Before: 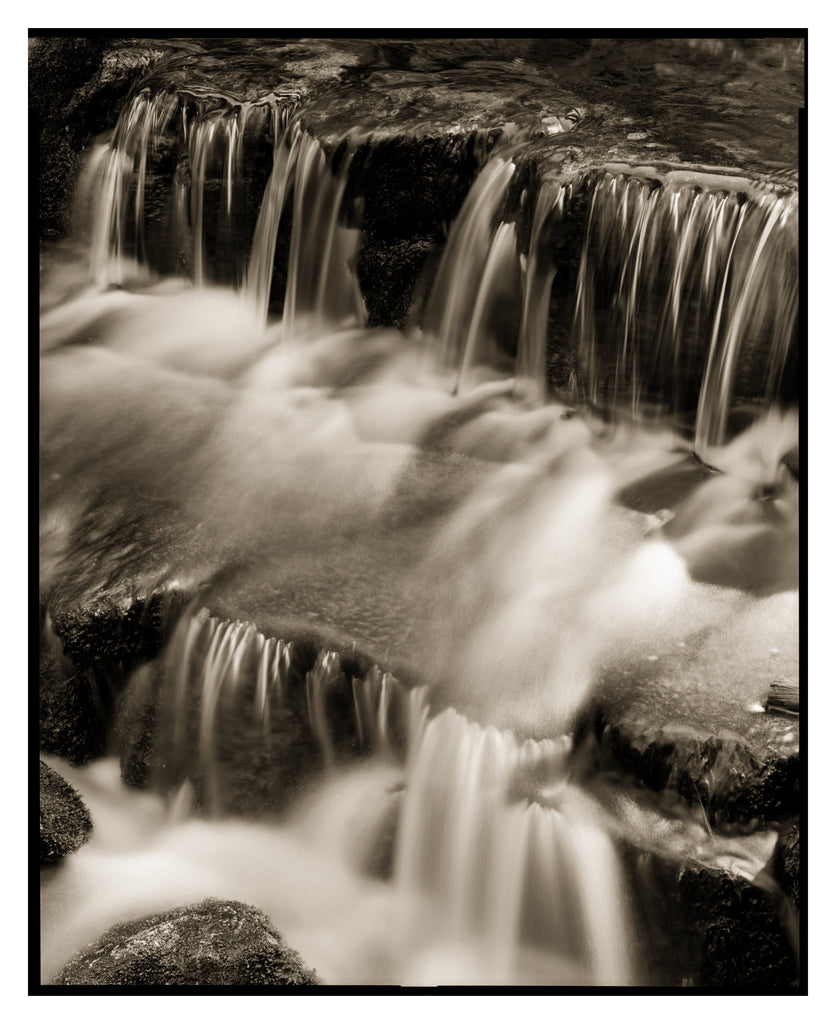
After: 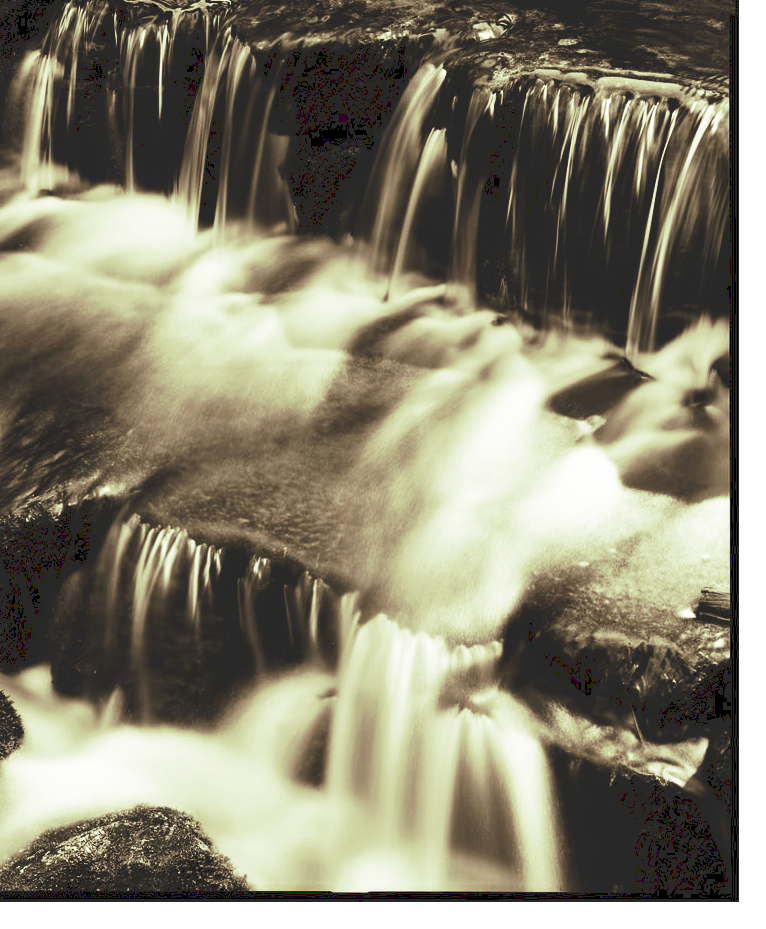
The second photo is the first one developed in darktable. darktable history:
tone curve: curves: ch0 [(0, 0) (0.003, 0.156) (0.011, 0.156) (0.025, 0.161) (0.044, 0.161) (0.069, 0.161) (0.1, 0.166) (0.136, 0.168) (0.177, 0.179) (0.224, 0.202) (0.277, 0.241) (0.335, 0.296) (0.399, 0.378) (0.468, 0.484) (0.543, 0.604) (0.623, 0.728) (0.709, 0.822) (0.801, 0.918) (0.898, 0.98) (1, 1)], preserve colors none
split-toning: shadows › hue 290.82°, shadows › saturation 0.34, highlights › saturation 0.38, balance 0, compress 50%
crop and rotate: left 8.262%, top 9.226%
